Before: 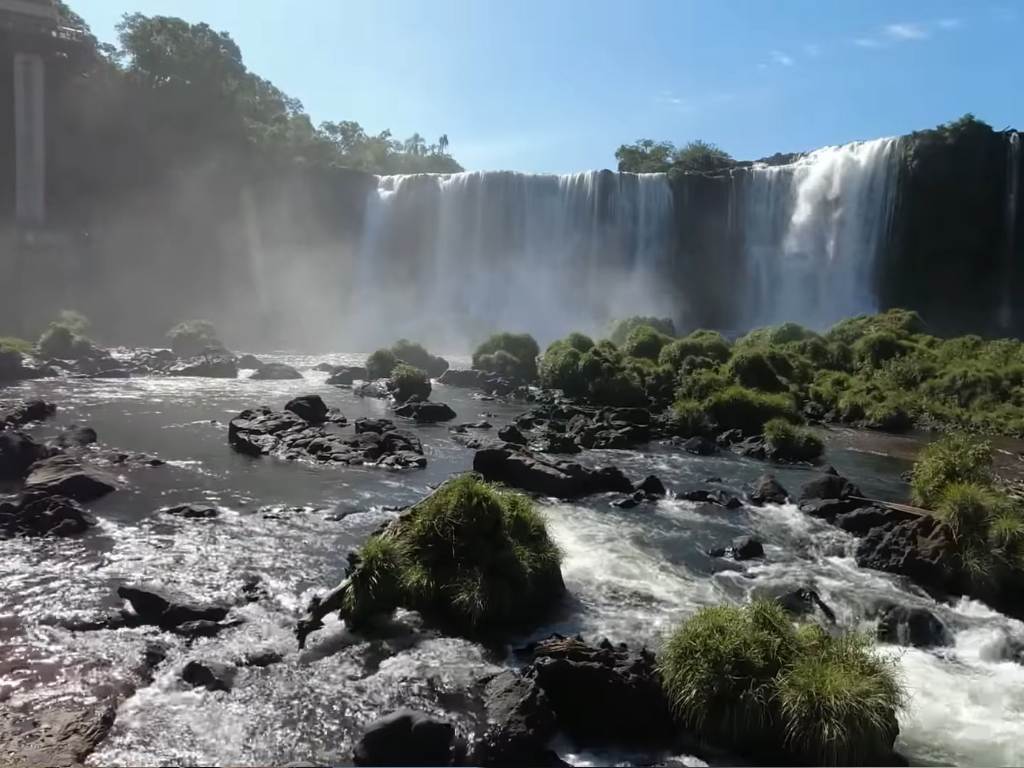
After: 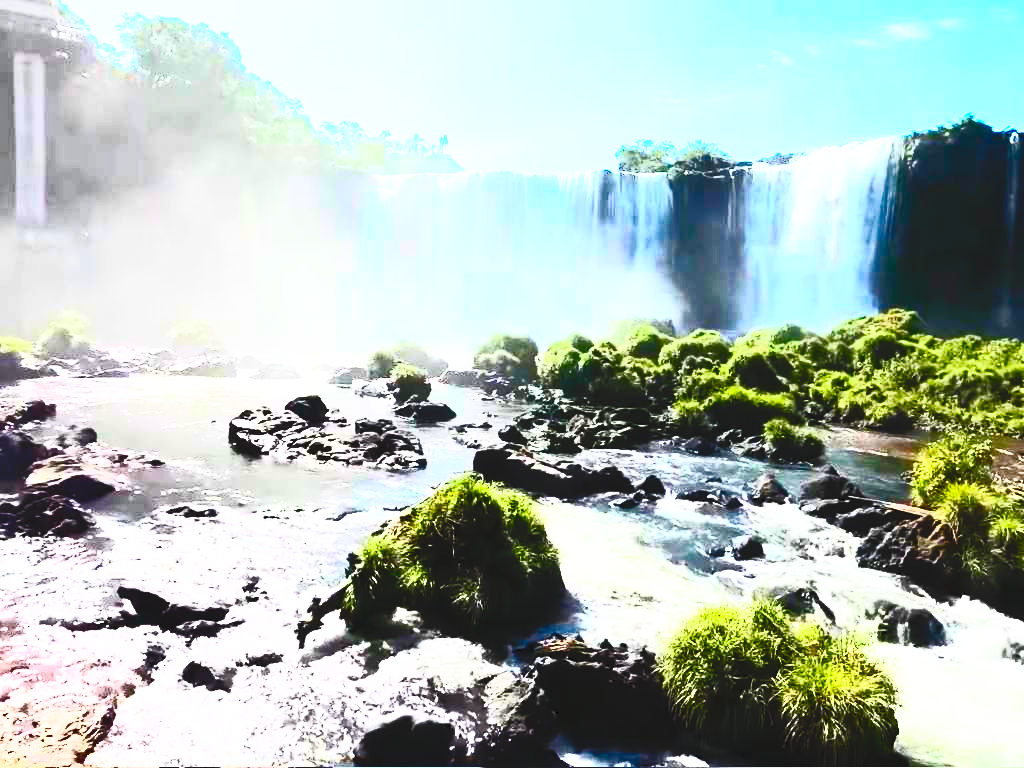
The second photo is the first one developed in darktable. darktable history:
shadows and highlights: shadows 49, highlights -41, soften with gaussian
base curve: curves: ch0 [(0, 0) (0.012, 0.01) (0.073, 0.168) (0.31, 0.711) (0.645, 0.957) (1, 1)], preserve colors none
contrast brightness saturation: contrast 1, brightness 1, saturation 1
